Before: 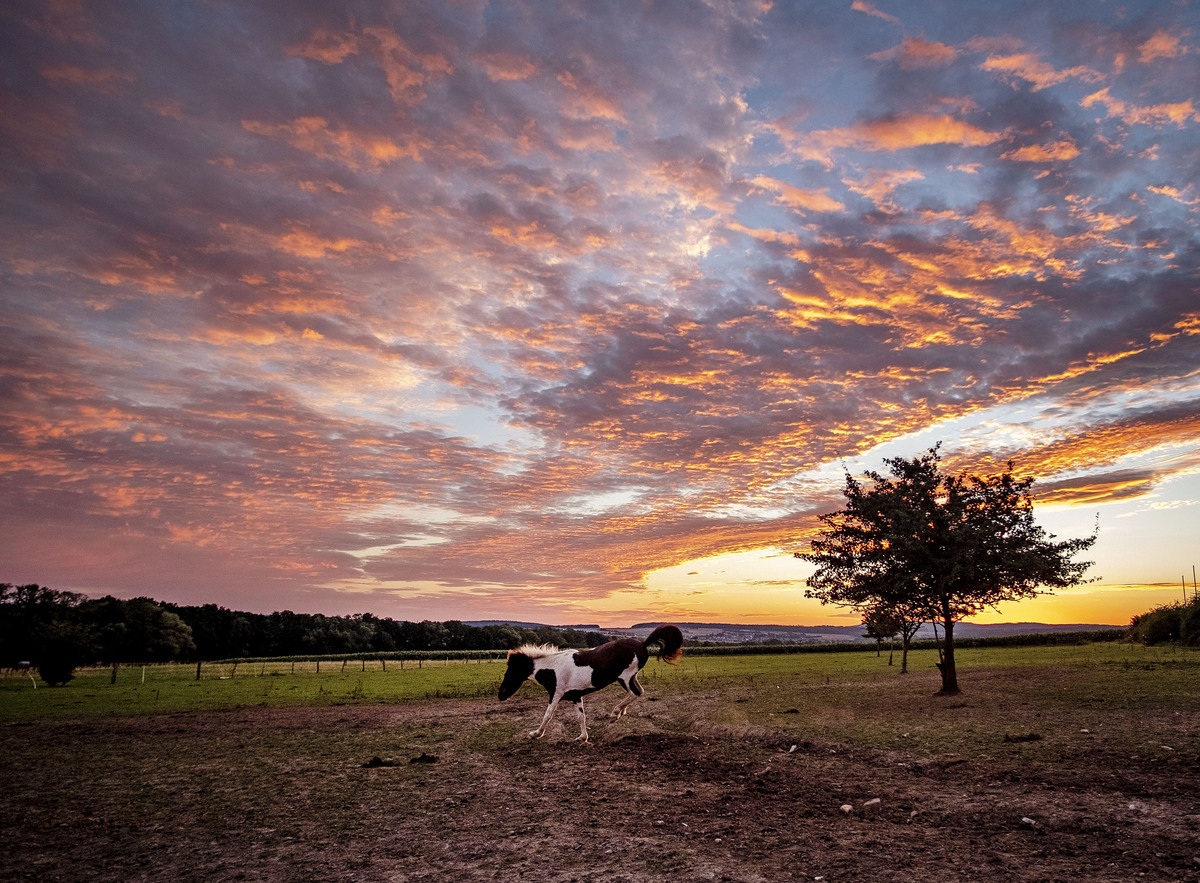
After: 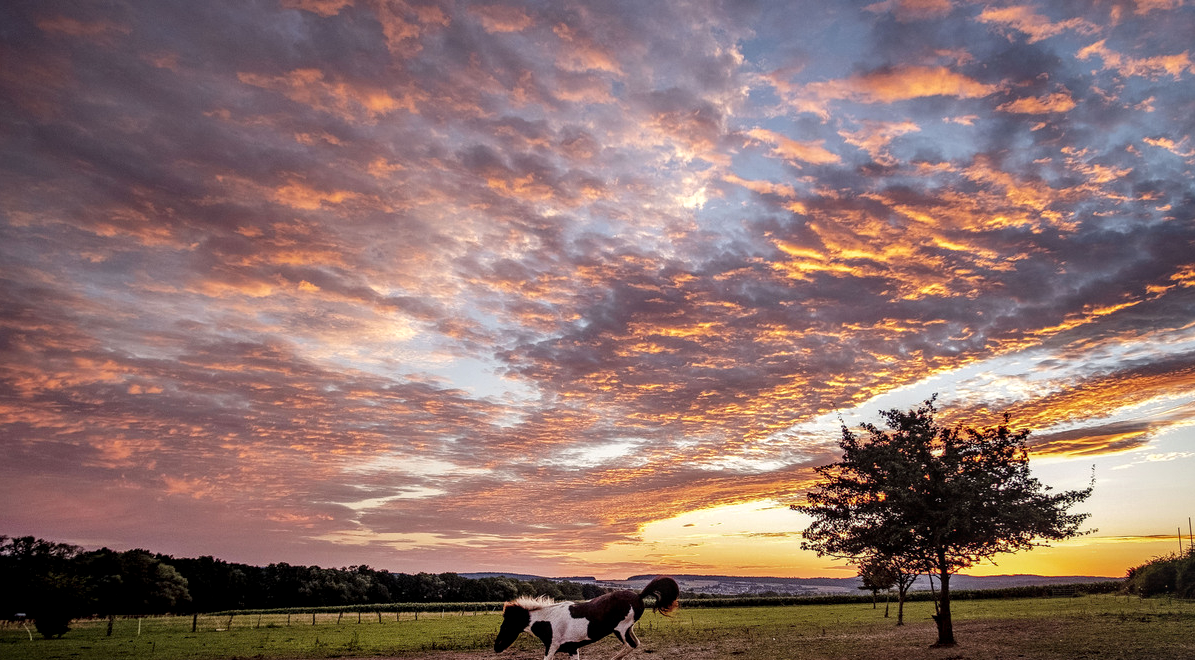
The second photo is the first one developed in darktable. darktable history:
crop: left 0.368%, top 5.477%, bottom 19.751%
tone equalizer: mask exposure compensation -0.487 EV
local contrast: on, module defaults
